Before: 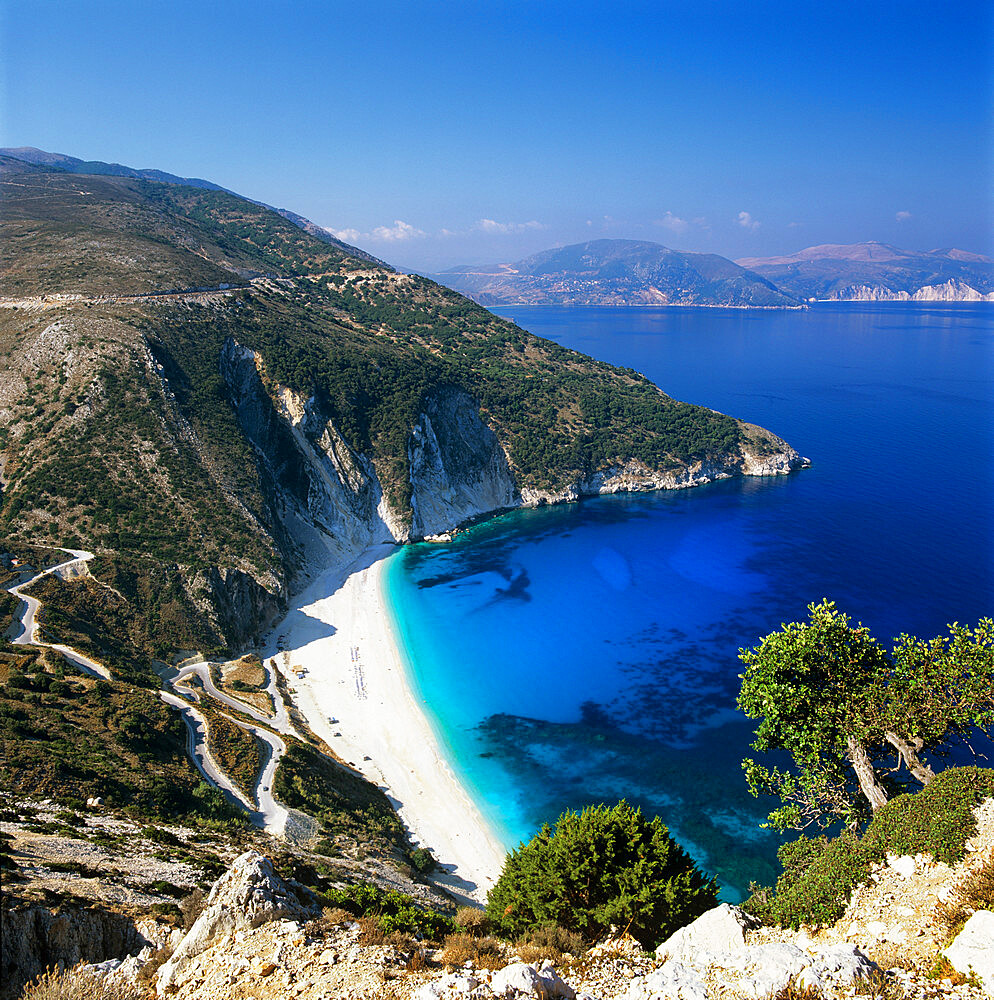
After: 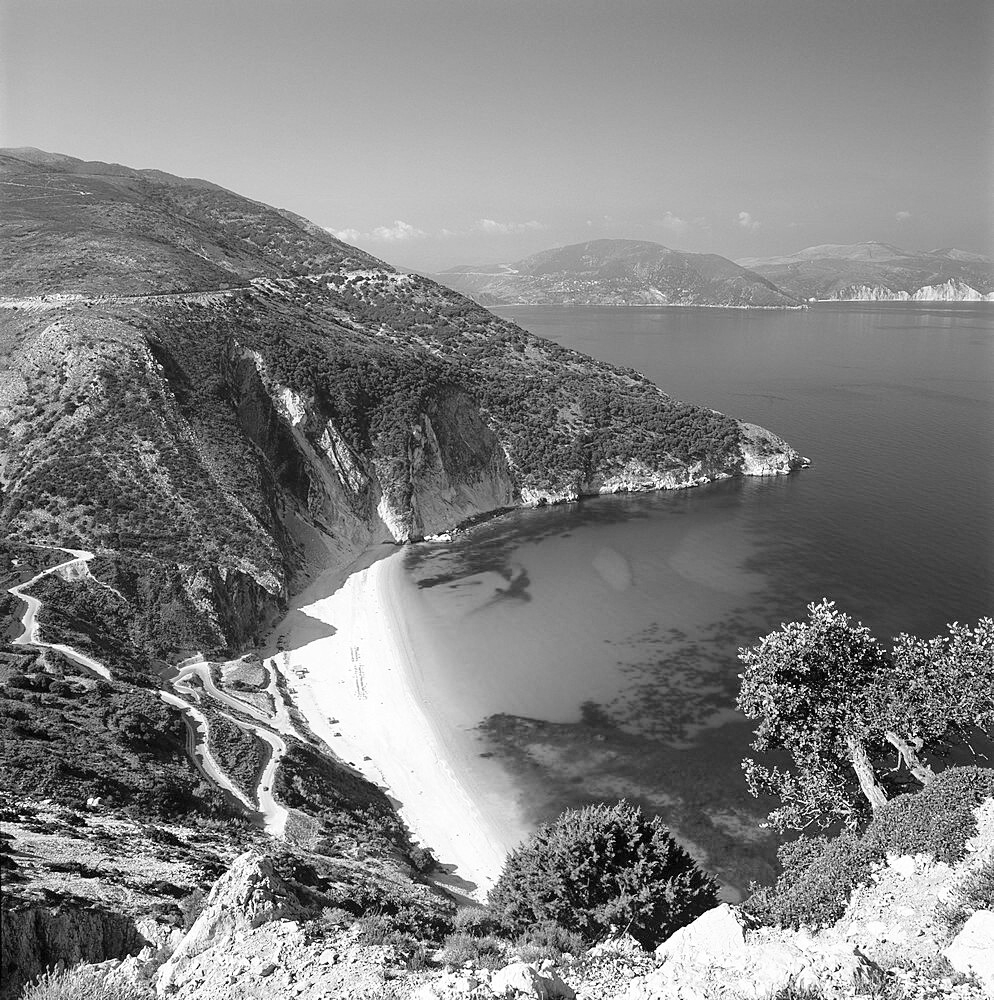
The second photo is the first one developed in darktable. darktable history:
contrast brightness saturation: contrast 0.065, brightness 0.178, saturation 0.395
color zones: curves: ch1 [(0, -0.014) (0.143, -0.013) (0.286, -0.013) (0.429, -0.016) (0.571, -0.019) (0.714, -0.015) (0.857, 0.002) (1, -0.014)]
